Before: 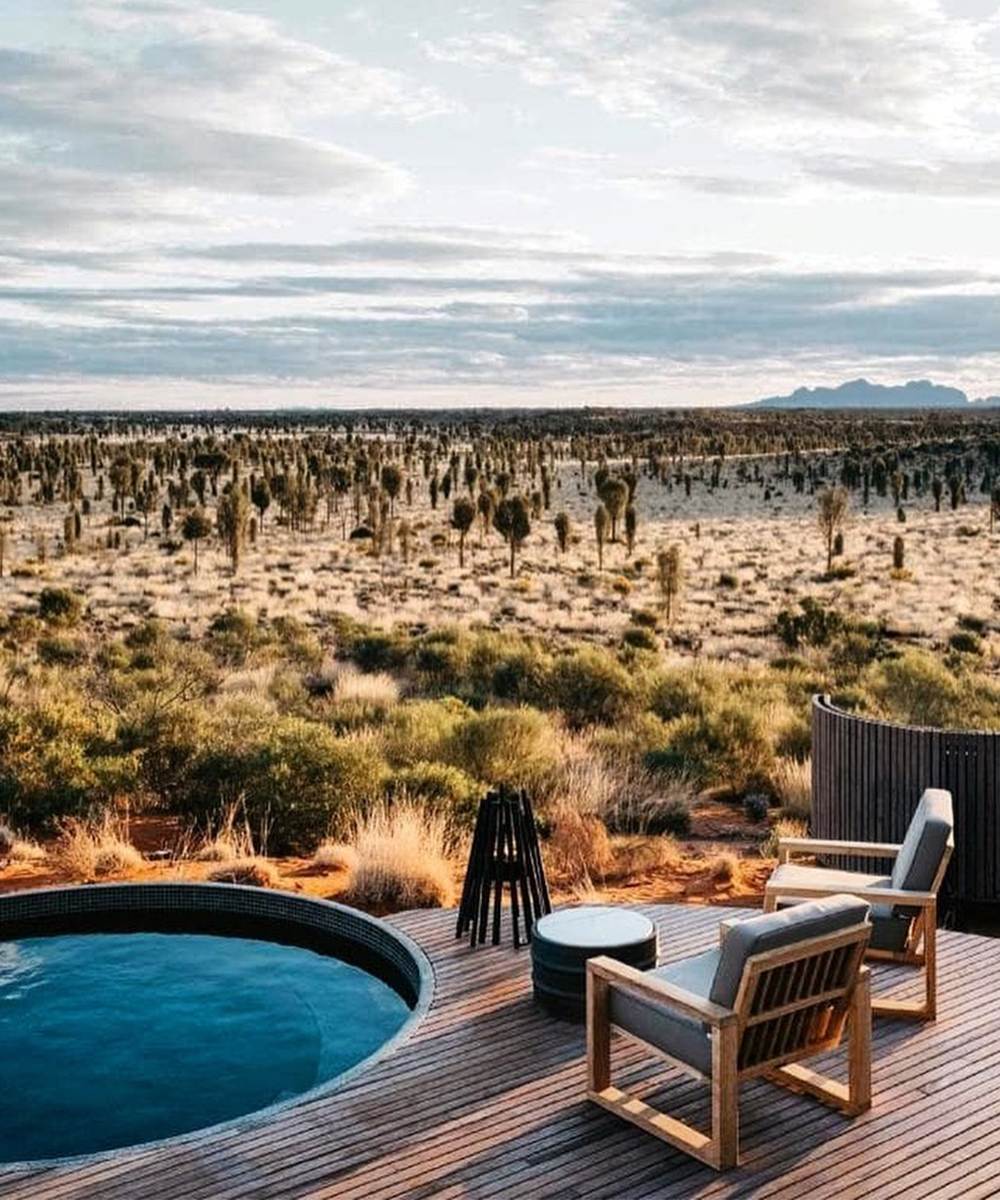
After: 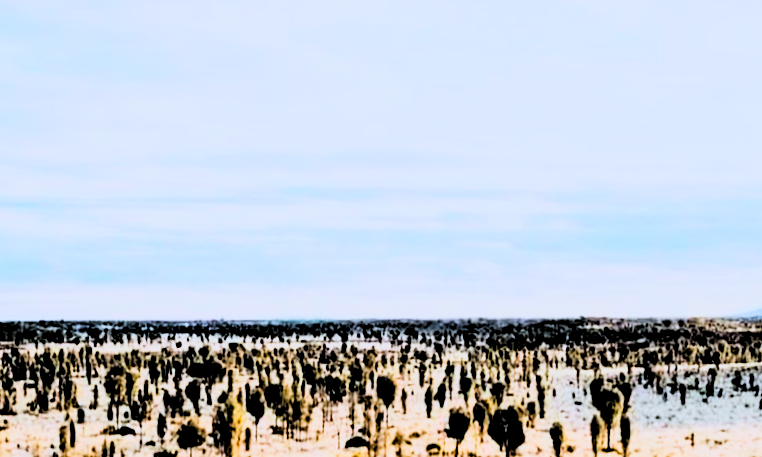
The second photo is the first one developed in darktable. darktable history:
filmic rgb: black relative exposure -5 EV, hardness 2.88, contrast 1.3, highlights saturation mix -30%
contrast brightness saturation: saturation 0.18
color balance rgb: perceptual saturation grading › global saturation 30%, global vibrance 10%
rgb curve: curves: ch0 [(0, 0) (0.21, 0.15) (0.24, 0.21) (0.5, 0.75) (0.75, 0.96) (0.89, 0.99) (1, 1)]; ch1 [(0, 0.02) (0.21, 0.13) (0.25, 0.2) (0.5, 0.67) (0.75, 0.9) (0.89, 0.97) (1, 1)]; ch2 [(0, 0.02) (0.21, 0.13) (0.25, 0.2) (0.5, 0.67) (0.75, 0.9) (0.89, 0.97) (1, 1)], compensate middle gray true
crop: left 0.579%, top 7.627%, right 23.167%, bottom 54.275%
white balance: red 0.926, green 1.003, blue 1.133
levels: levels [0.073, 0.497, 0.972]
